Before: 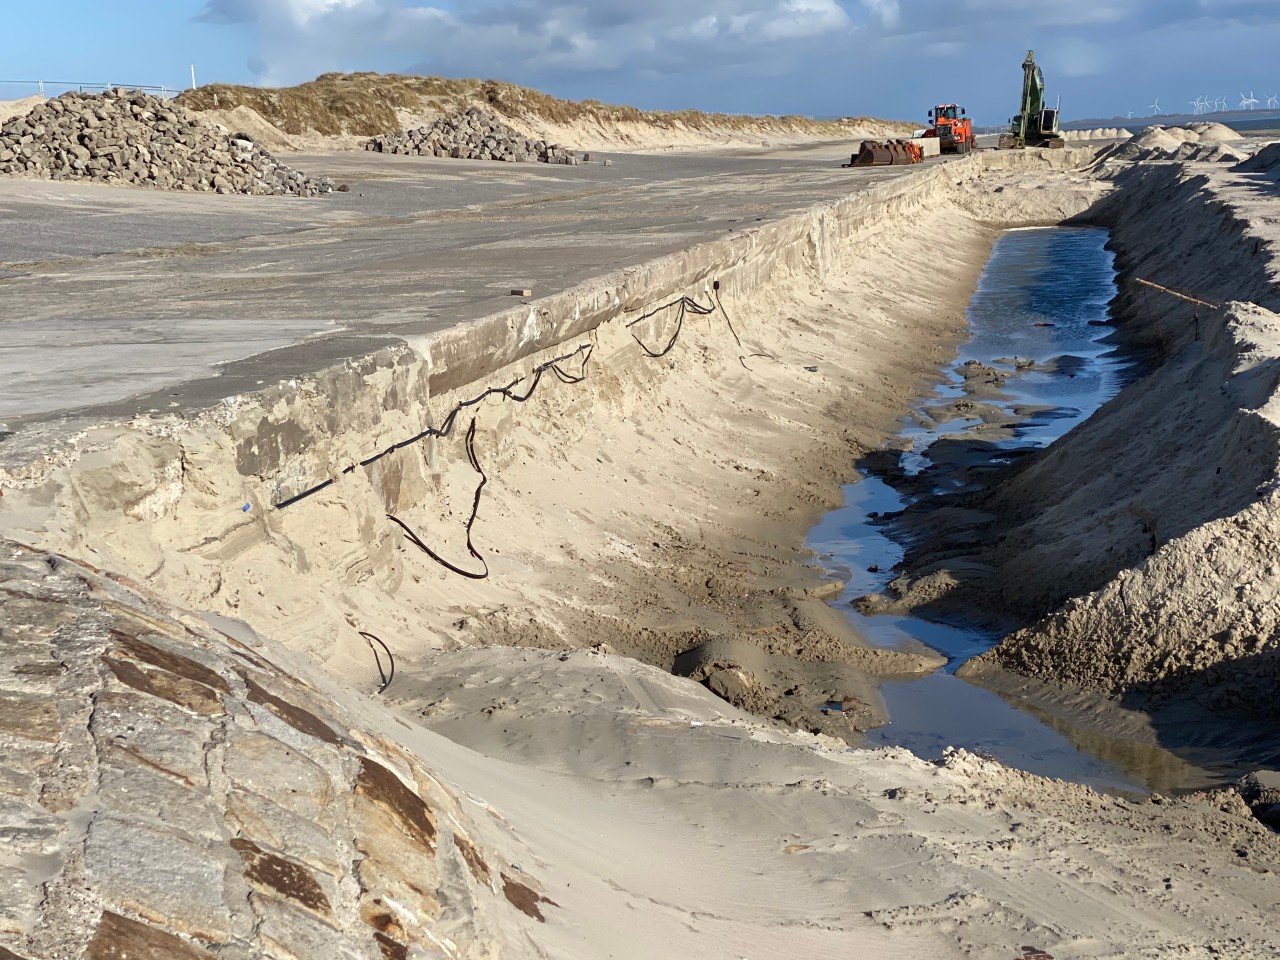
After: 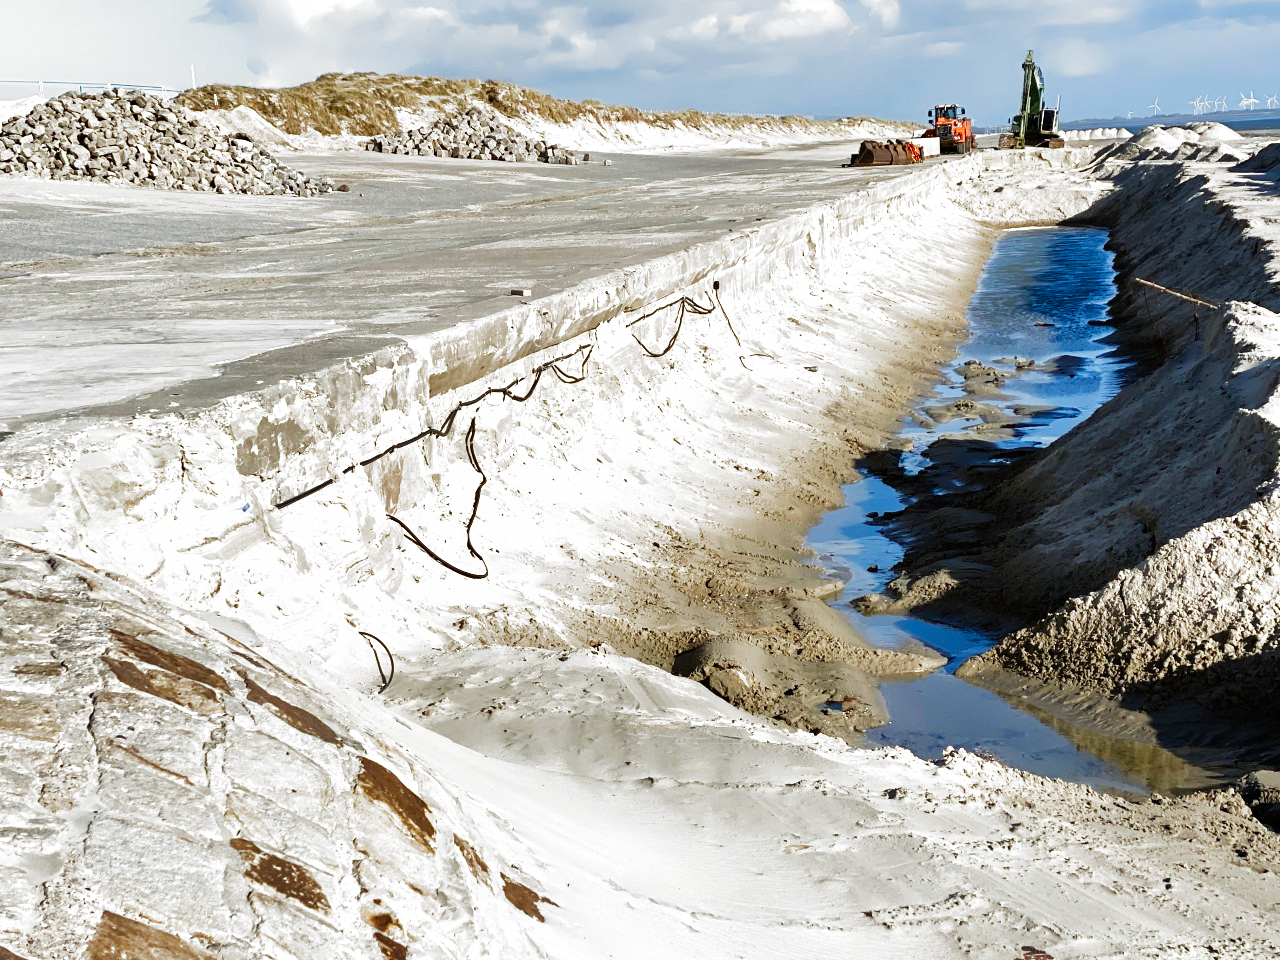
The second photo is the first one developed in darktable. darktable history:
exposure: black level correction 0, exposure 0.7 EV, compensate exposure bias true, compensate highlight preservation false
color balance: lift [1.004, 1.002, 1.002, 0.998], gamma [1, 1.007, 1.002, 0.993], gain [1, 0.977, 1.013, 1.023], contrast -3.64%
shadows and highlights: radius 125.46, shadows 30.51, highlights -30.51, low approximation 0.01, soften with gaussian
filmic rgb: black relative exposure -6.43 EV, white relative exposure 2.43 EV, threshold 3 EV, hardness 5.27, latitude 0.1%, contrast 1.425, highlights saturation mix 2%, preserve chrominance no, color science v5 (2021), contrast in shadows safe, contrast in highlights safe, enable highlight reconstruction true
